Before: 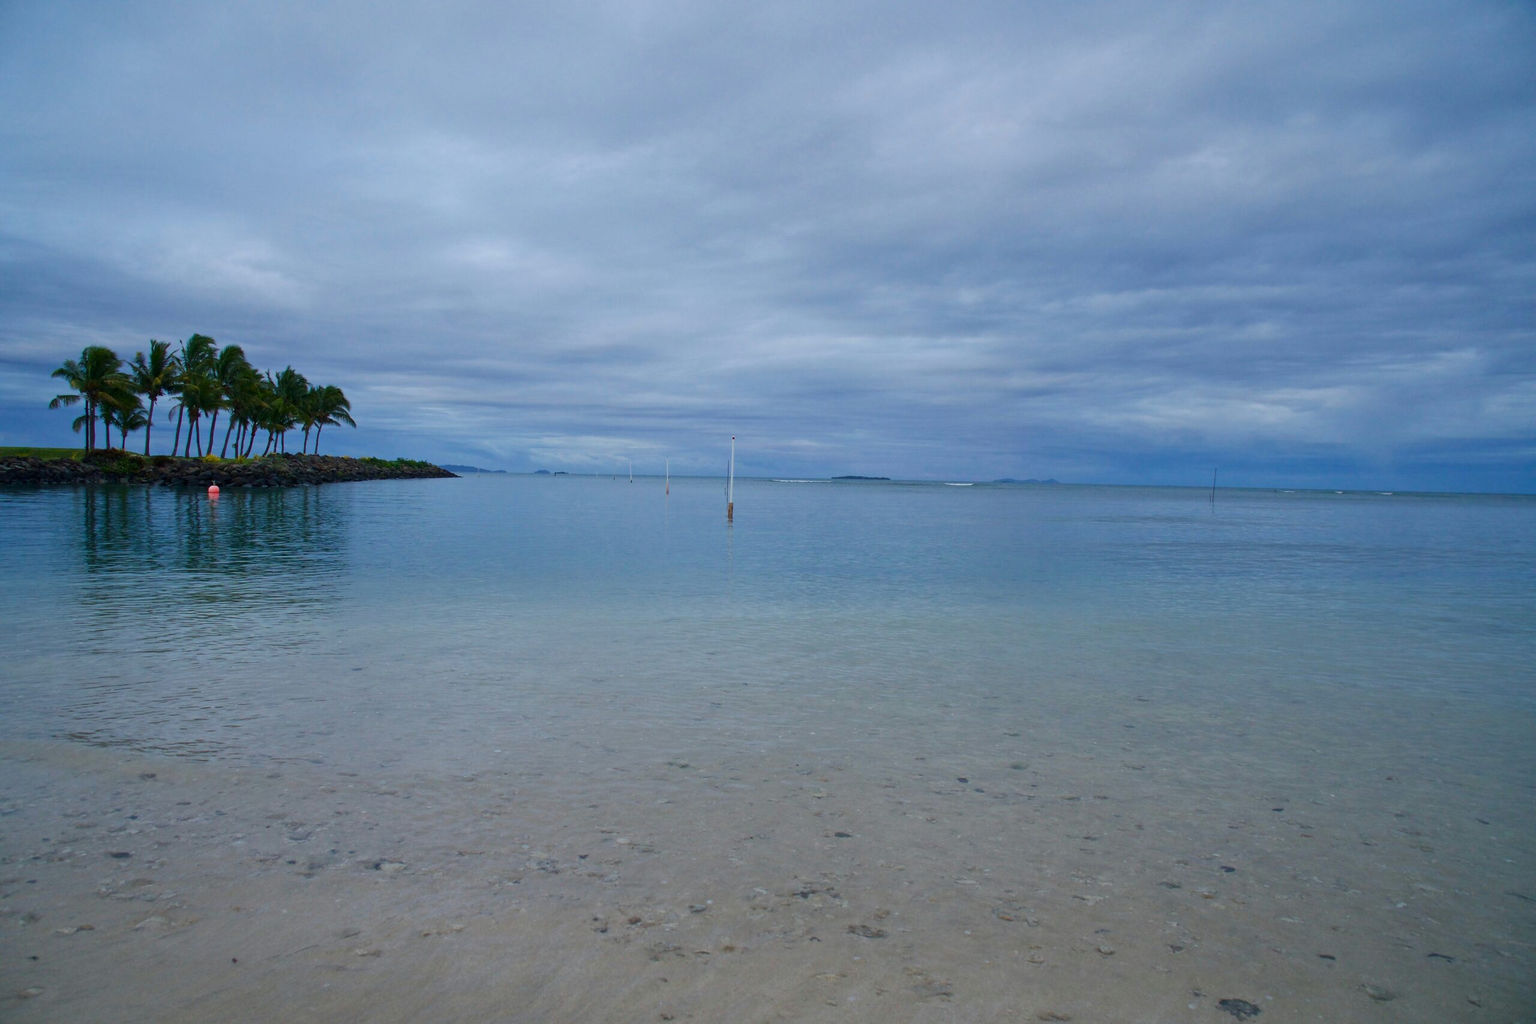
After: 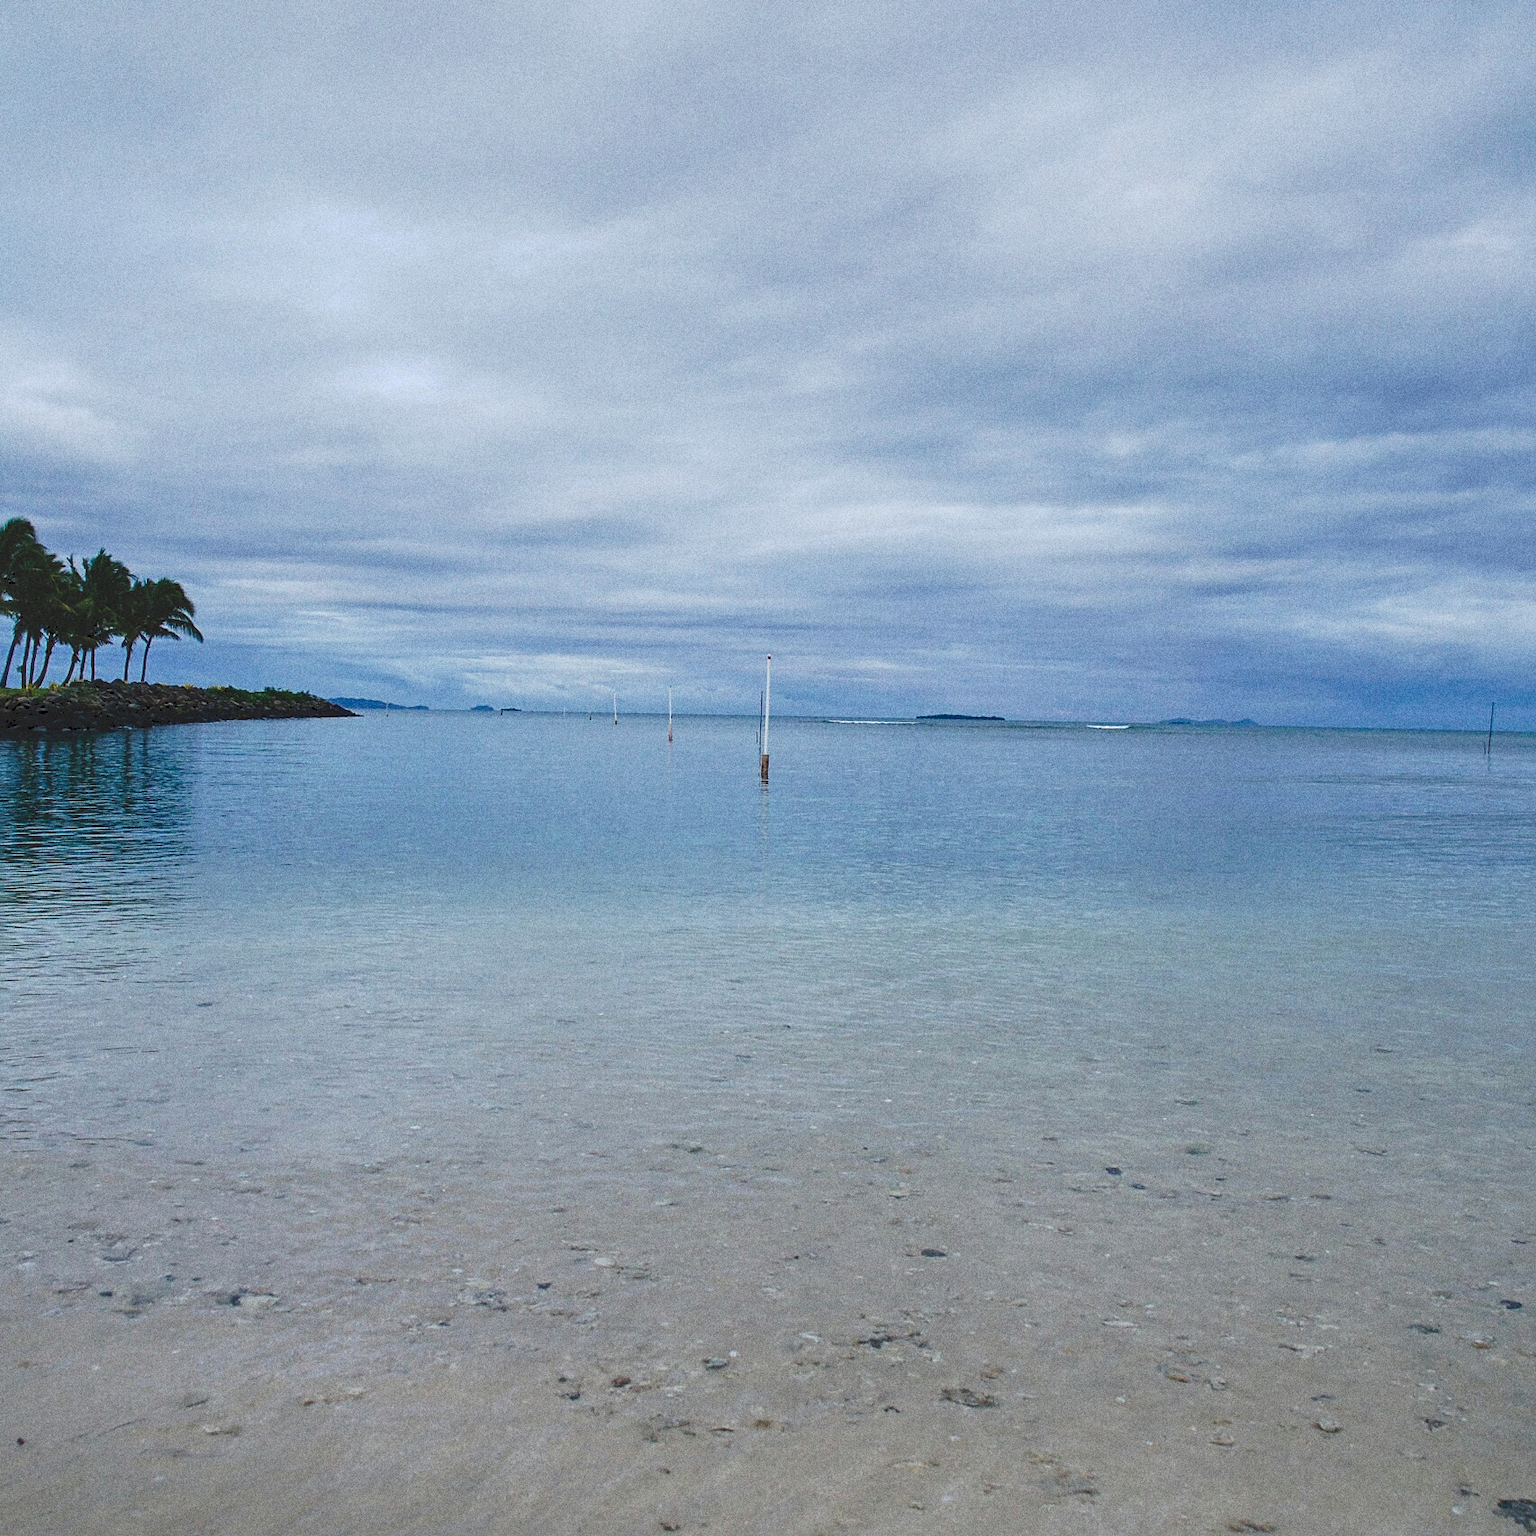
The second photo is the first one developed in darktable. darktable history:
local contrast: highlights 65%, shadows 54%, detail 169%, midtone range 0.514
crop and rotate: left 14.385%, right 18.948%
tone curve: curves: ch0 [(0, 0) (0.003, 0.277) (0.011, 0.277) (0.025, 0.279) (0.044, 0.282) (0.069, 0.286) (0.1, 0.289) (0.136, 0.294) (0.177, 0.318) (0.224, 0.345) (0.277, 0.379) (0.335, 0.425) (0.399, 0.481) (0.468, 0.542) (0.543, 0.594) (0.623, 0.662) (0.709, 0.731) (0.801, 0.792) (0.898, 0.851) (1, 1)], preserve colors none
sharpen: on, module defaults
color balance rgb: linear chroma grading › shadows 32%, linear chroma grading › global chroma -2%, linear chroma grading › mid-tones 4%, perceptual saturation grading › global saturation -2%, perceptual saturation grading › highlights -8%, perceptual saturation grading › mid-tones 8%, perceptual saturation grading › shadows 4%, perceptual brilliance grading › highlights 8%, perceptual brilliance grading › mid-tones 4%, perceptual brilliance grading › shadows 2%, global vibrance 16%, saturation formula JzAzBz (2021)
grain: coarseness 0.09 ISO, strength 40%
